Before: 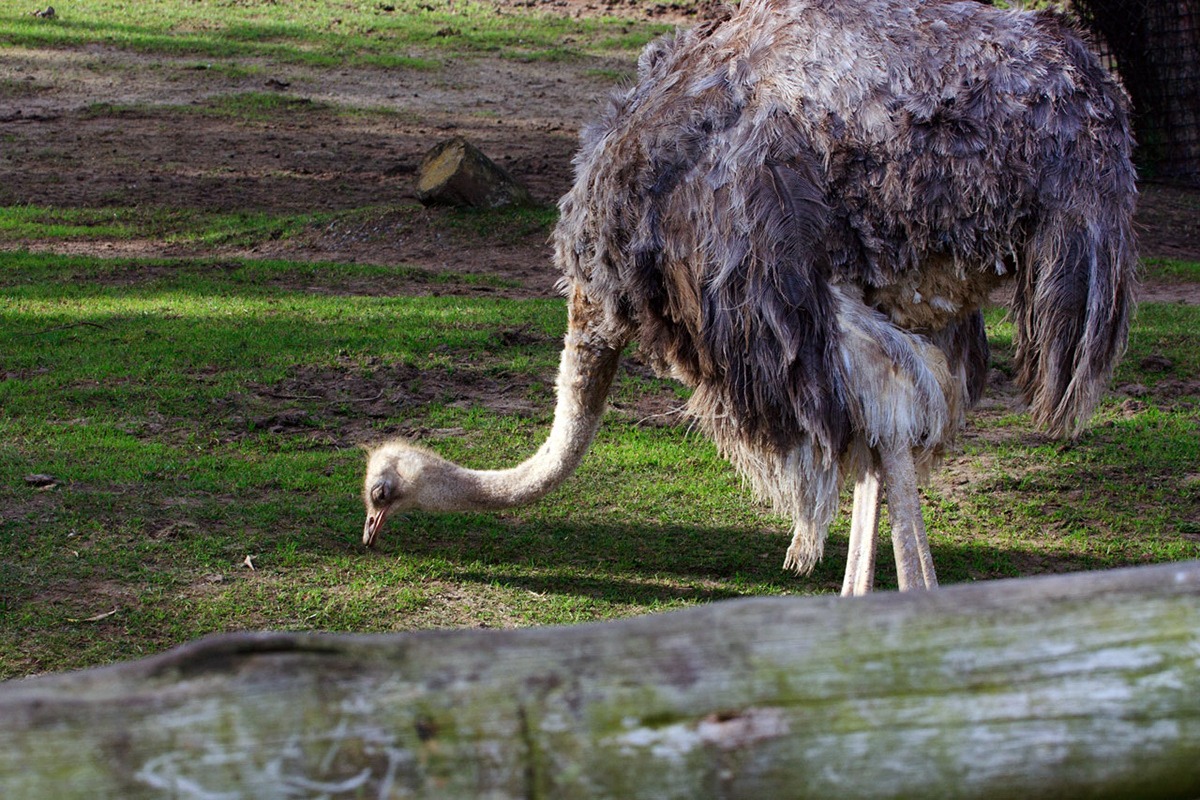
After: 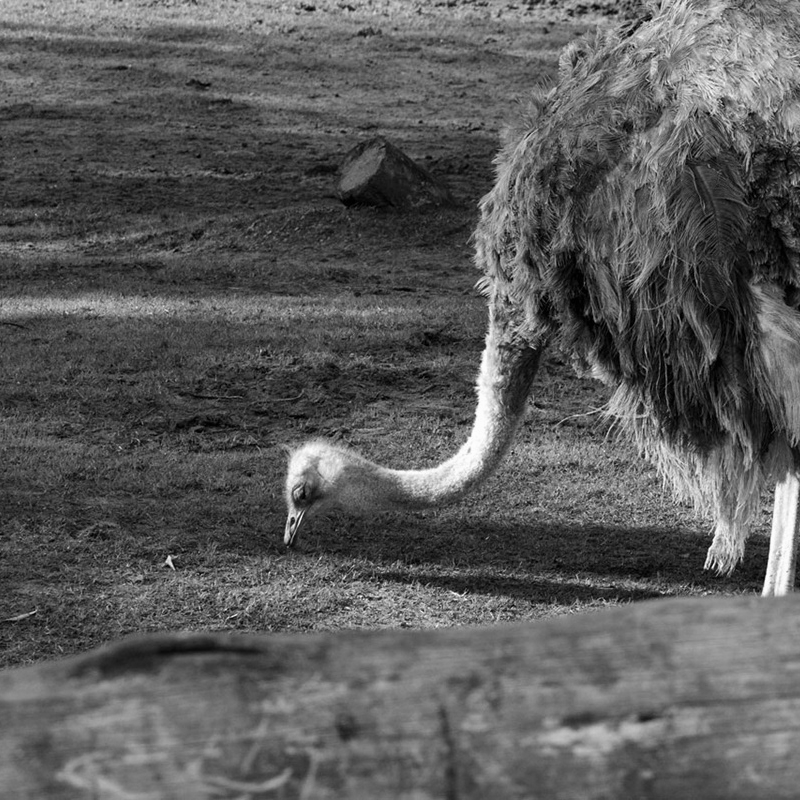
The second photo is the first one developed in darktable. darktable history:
monochrome: a -6.99, b 35.61, size 1.4
crop and rotate: left 6.617%, right 26.717%
